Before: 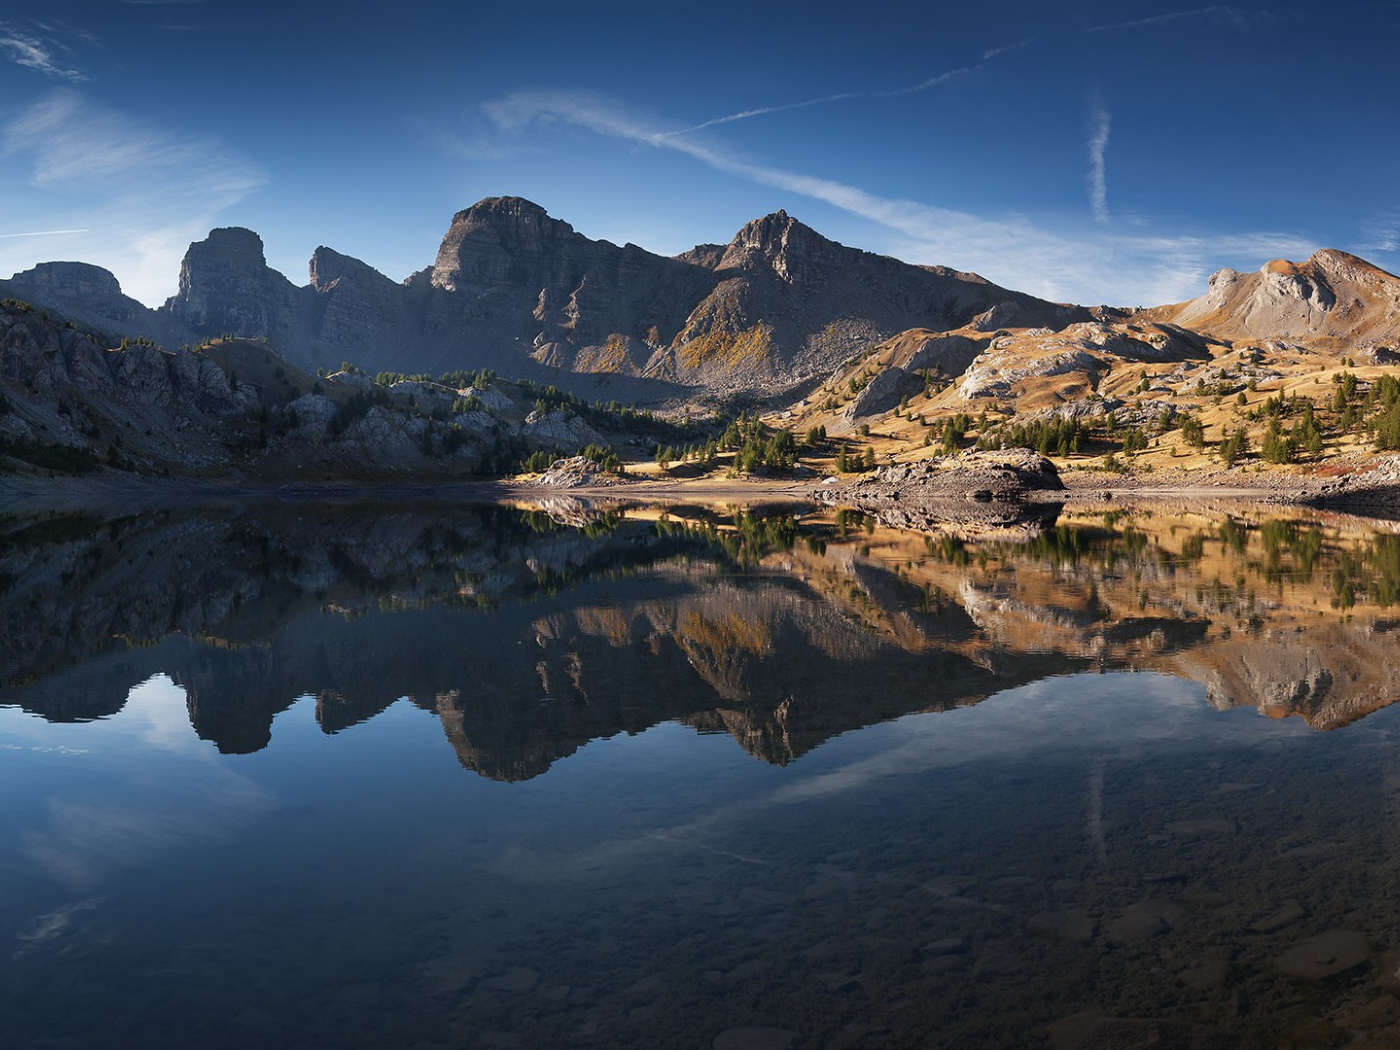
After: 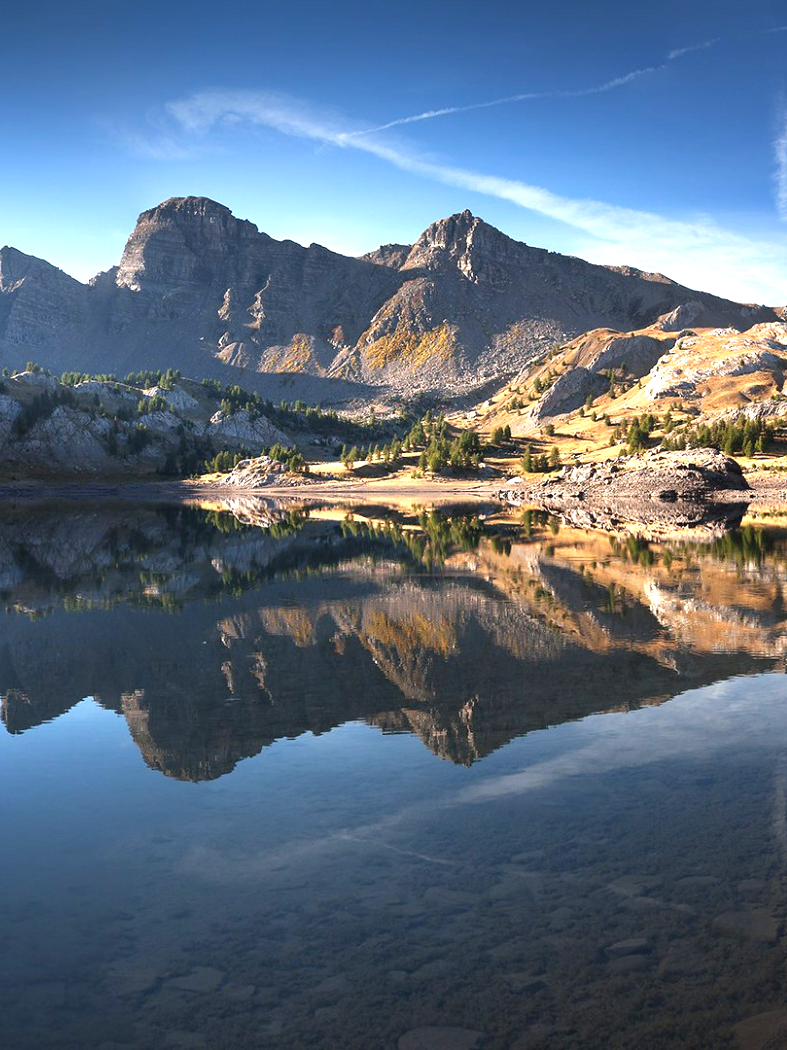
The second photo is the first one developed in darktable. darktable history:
crop and rotate: left 22.516%, right 21.234%
exposure: black level correction 0, exposure 1.1 EV, compensate highlight preservation false
